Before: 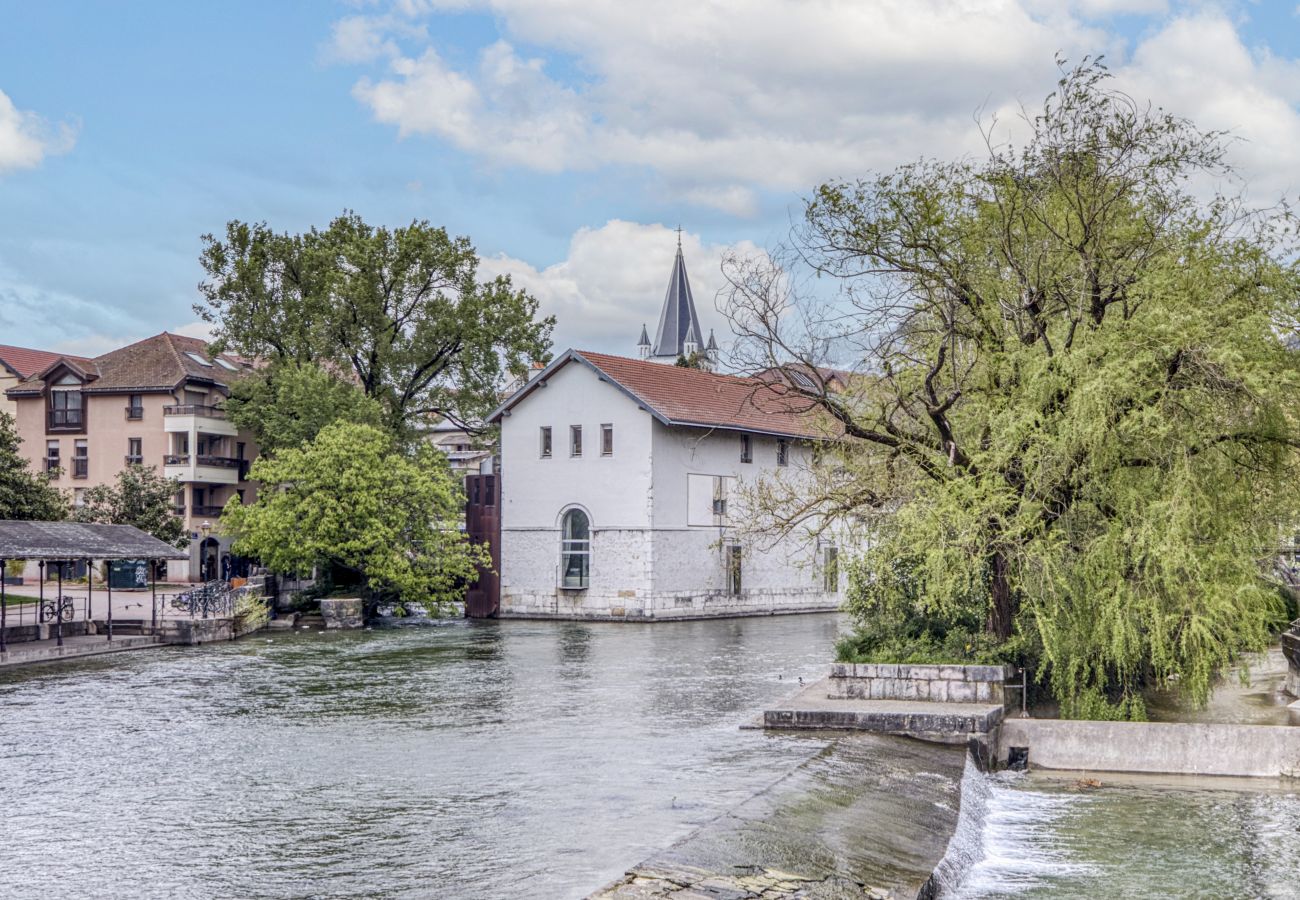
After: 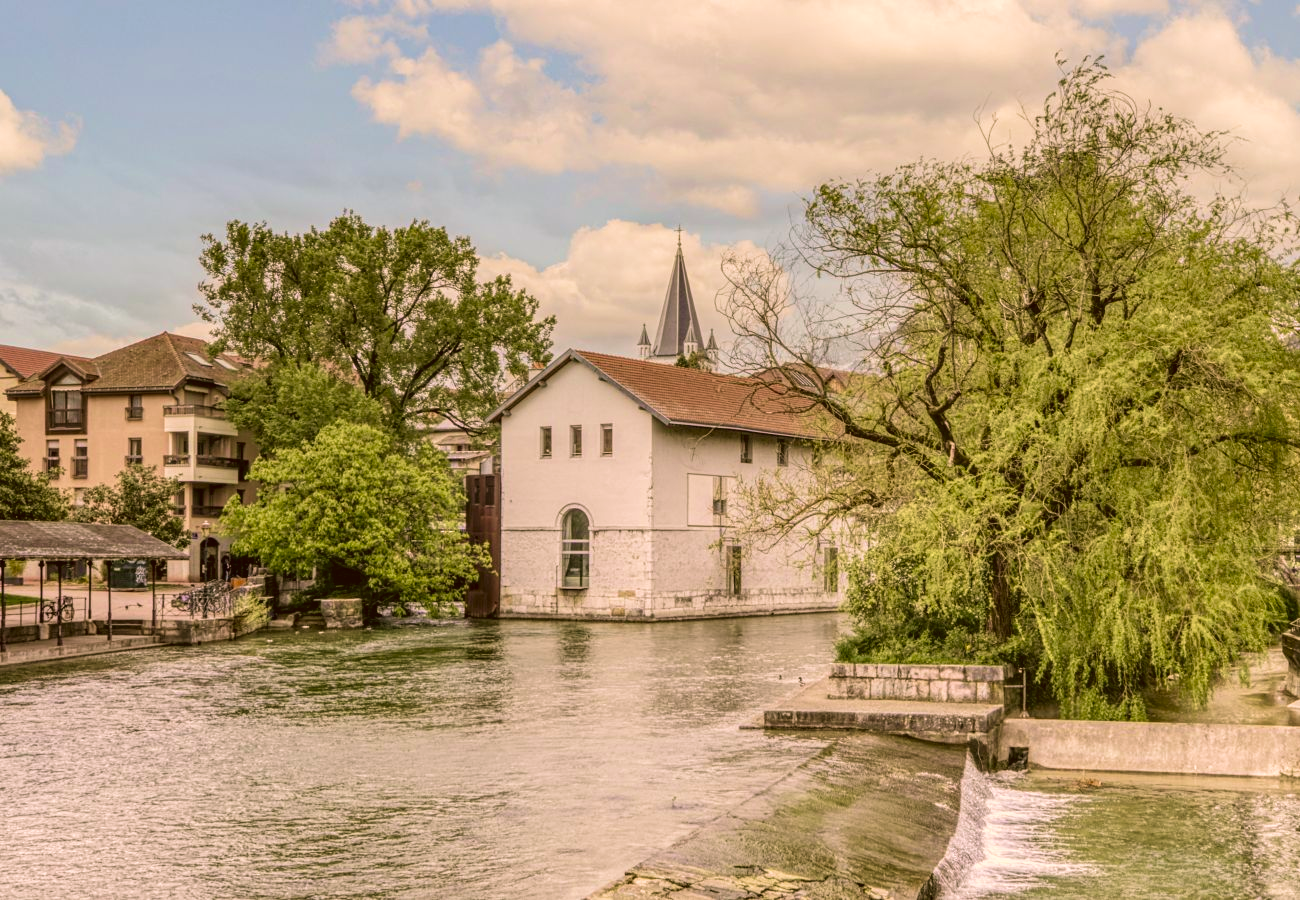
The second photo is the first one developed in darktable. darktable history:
velvia: strength 39.63%
color correction: highlights a* 8.98, highlights b* 15.09, shadows a* -0.49, shadows b* 26.52
